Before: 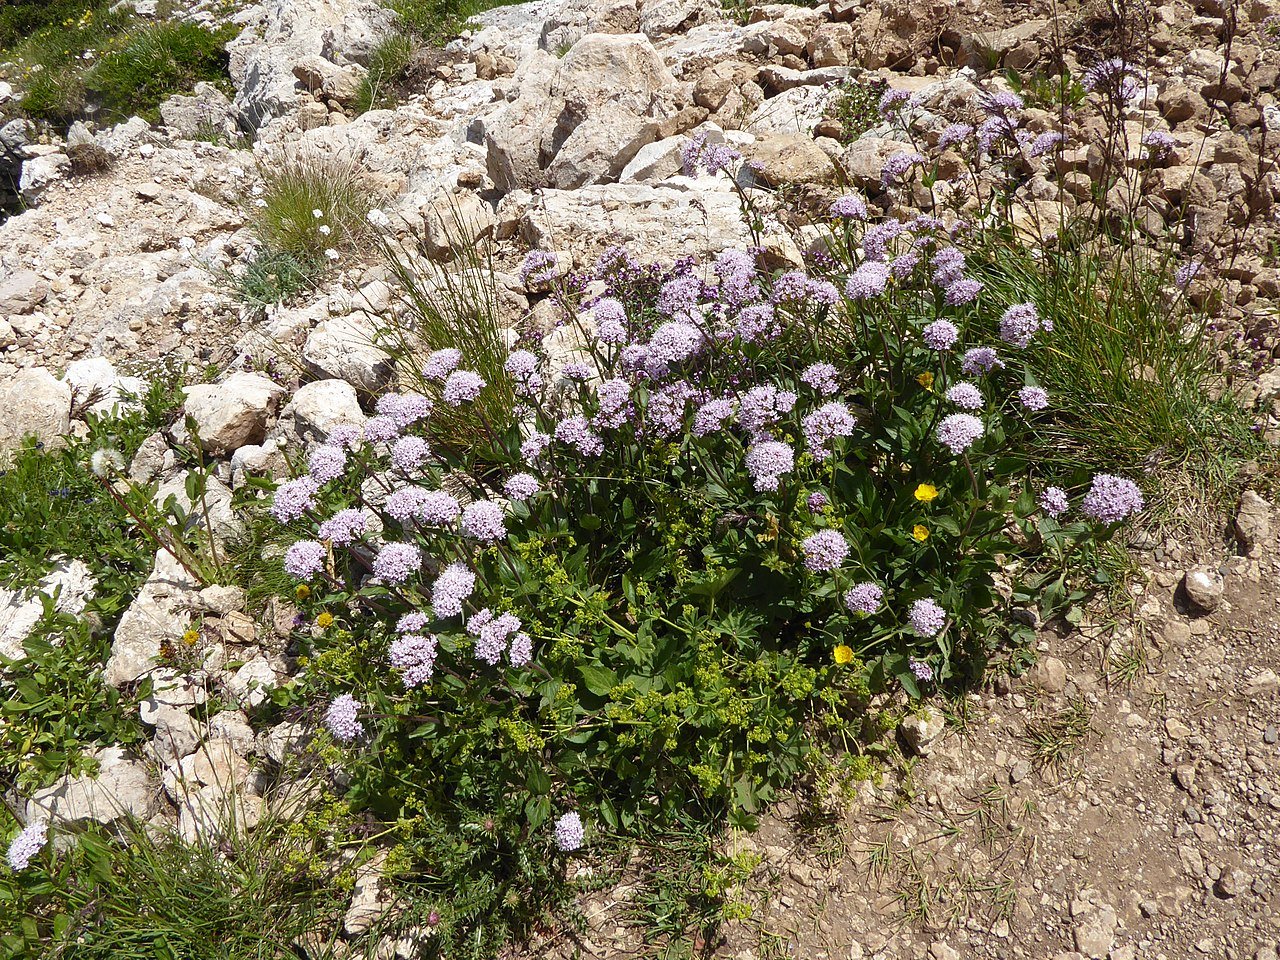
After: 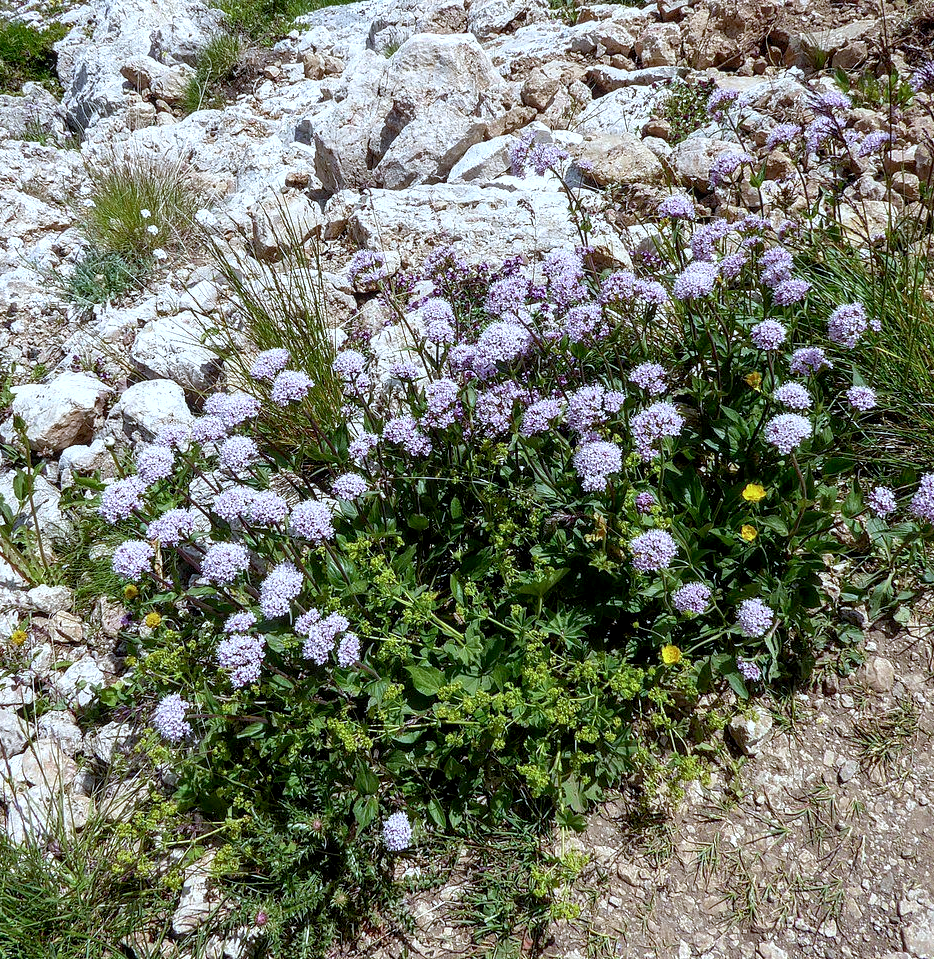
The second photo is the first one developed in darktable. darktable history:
local contrast: on, module defaults
color calibration: illuminant as shot in camera, x 0.379, y 0.381, temperature 4099.4 K
exposure: black level correction 0.007, exposure 0.156 EV, compensate highlight preservation false
crop: left 13.491%, right 13.483%
